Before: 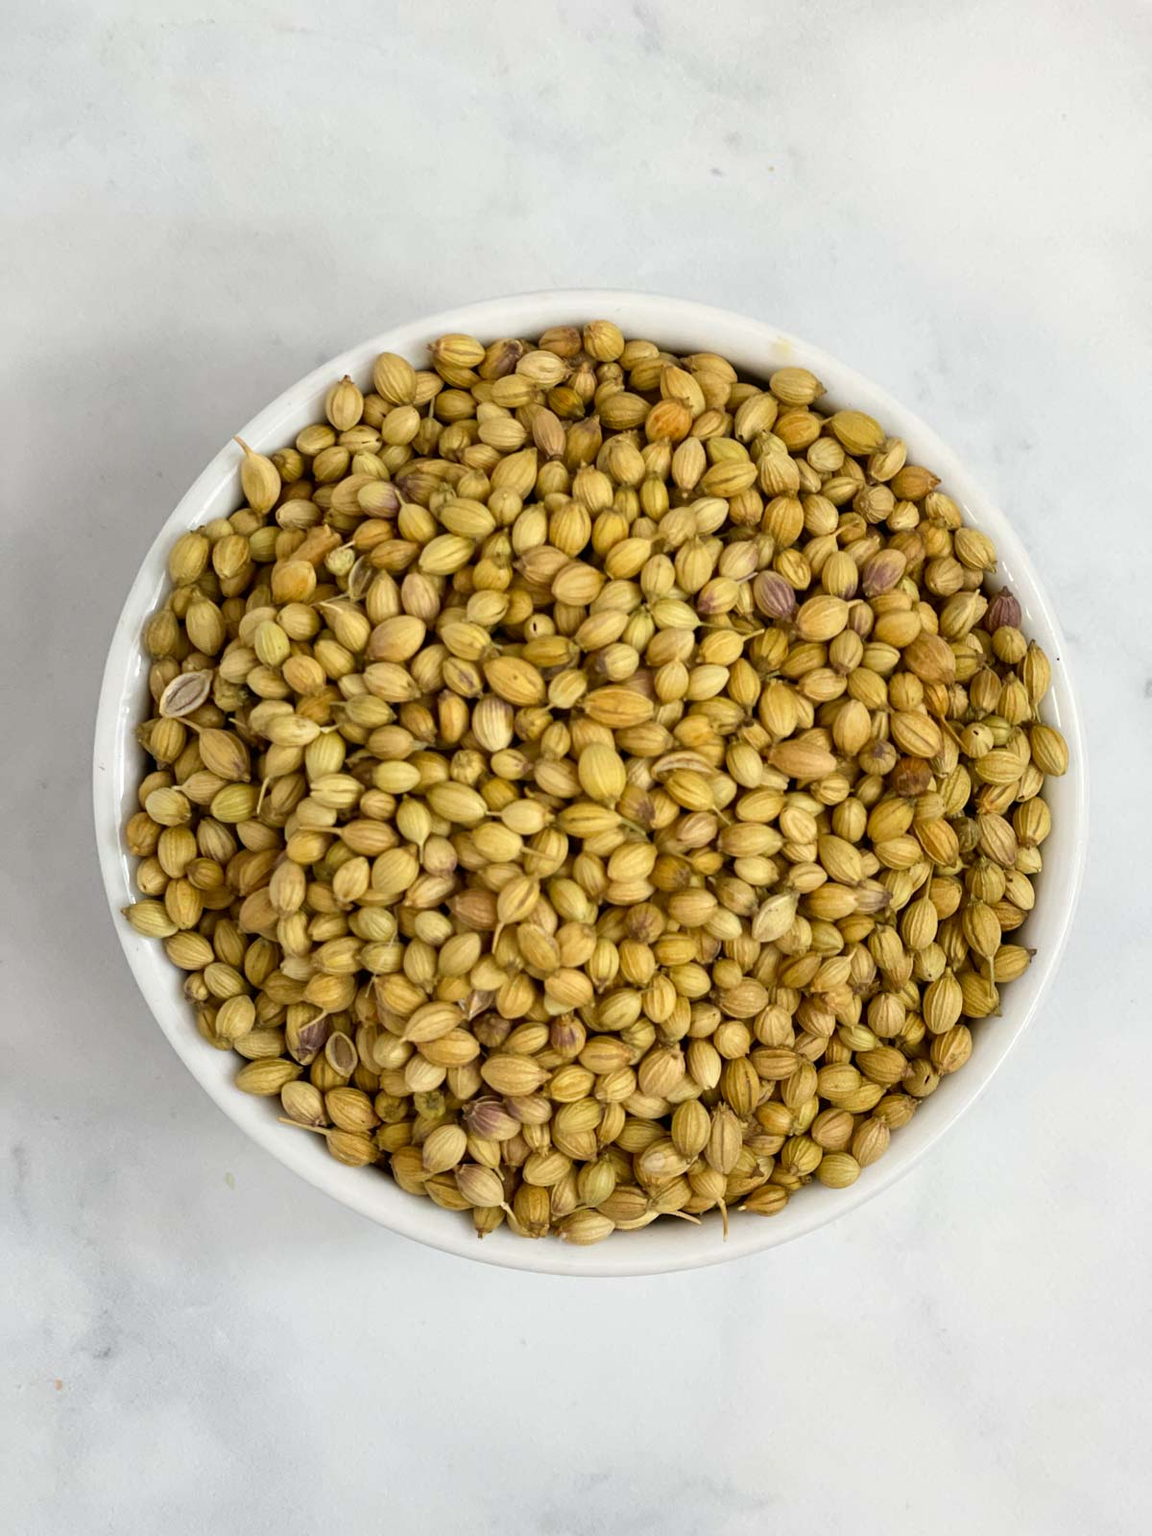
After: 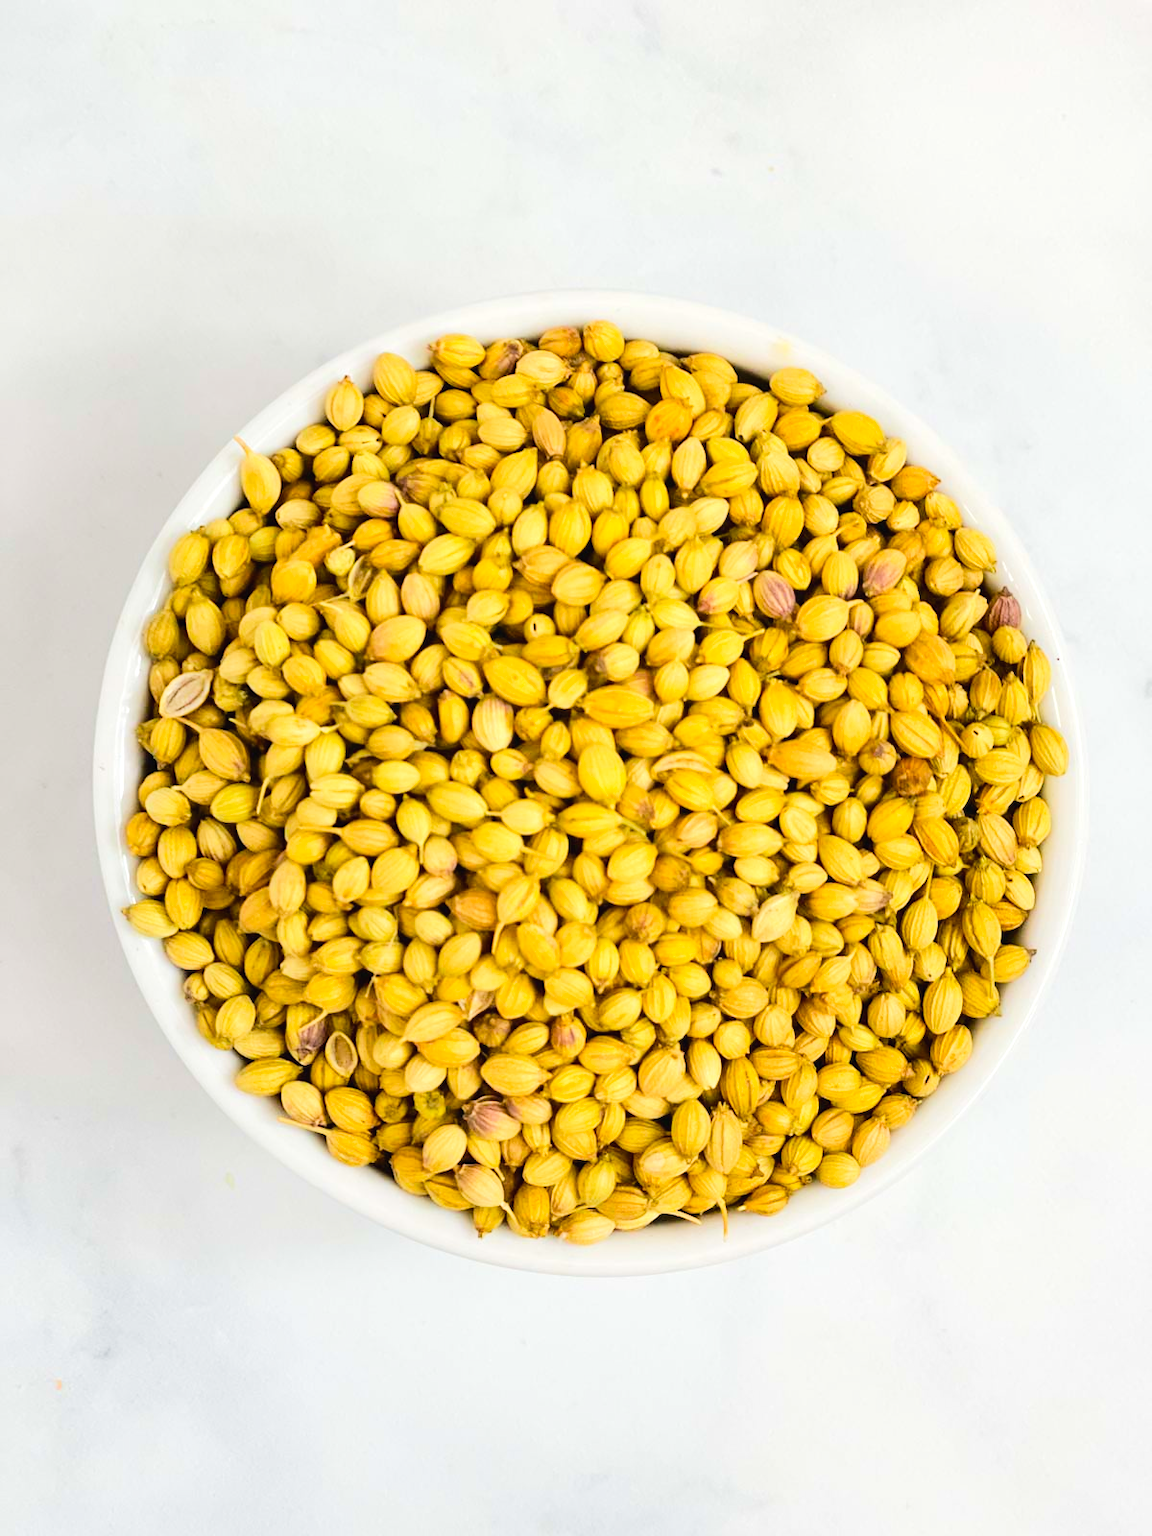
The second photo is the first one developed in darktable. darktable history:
color balance rgb: global offset › luminance 0.248%, global offset › hue 171.02°, perceptual saturation grading › global saturation 25.059%
tone curve: curves: ch0 [(0, 0) (0.003, 0.003) (0.011, 0.012) (0.025, 0.026) (0.044, 0.046) (0.069, 0.072) (0.1, 0.104) (0.136, 0.141) (0.177, 0.185) (0.224, 0.234) (0.277, 0.289) (0.335, 0.349) (0.399, 0.415) (0.468, 0.488) (0.543, 0.566) (0.623, 0.649) (0.709, 0.739) (0.801, 0.834) (0.898, 0.923) (1, 1)], preserve colors none
tone equalizer: -7 EV 0.159 EV, -6 EV 0.598 EV, -5 EV 1.11 EV, -4 EV 1.33 EV, -3 EV 1.12 EV, -2 EV 0.6 EV, -1 EV 0.15 EV, edges refinement/feathering 500, mask exposure compensation -1.57 EV, preserve details no
